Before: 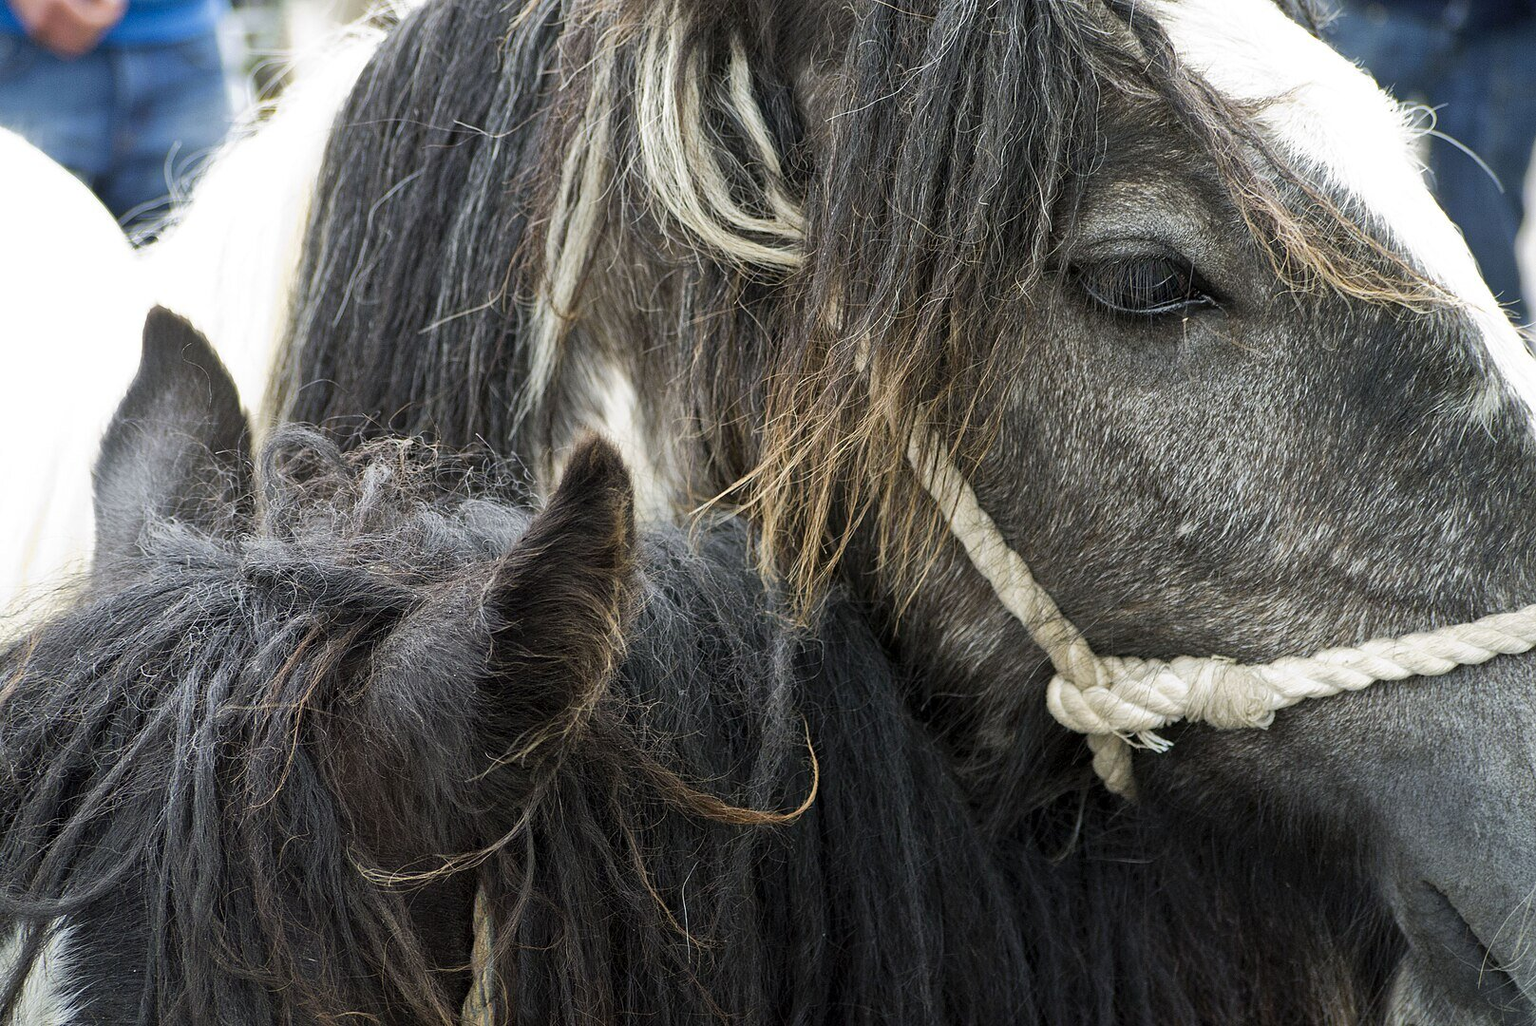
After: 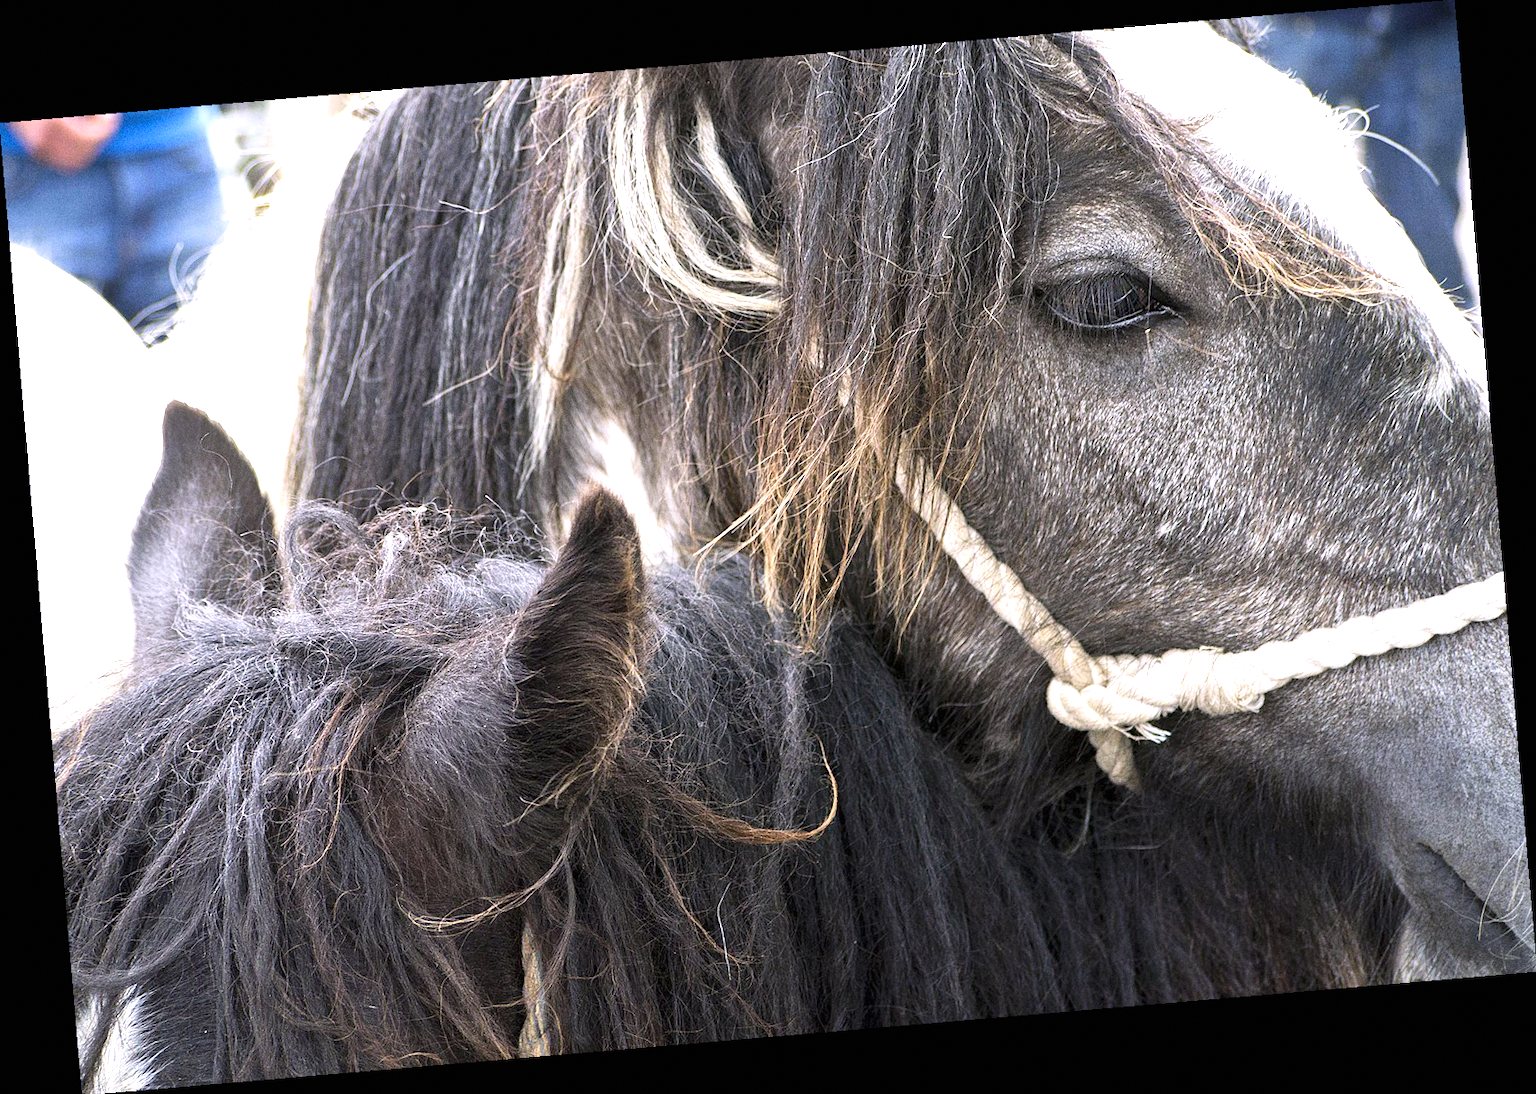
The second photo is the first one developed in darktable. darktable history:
white balance: red 1.05, blue 1.072
grain: coarseness 0.09 ISO
exposure: black level correction 0, exposure 0.9 EV, compensate highlight preservation false
rotate and perspective: rotation -4.86°, automatic cropping off
